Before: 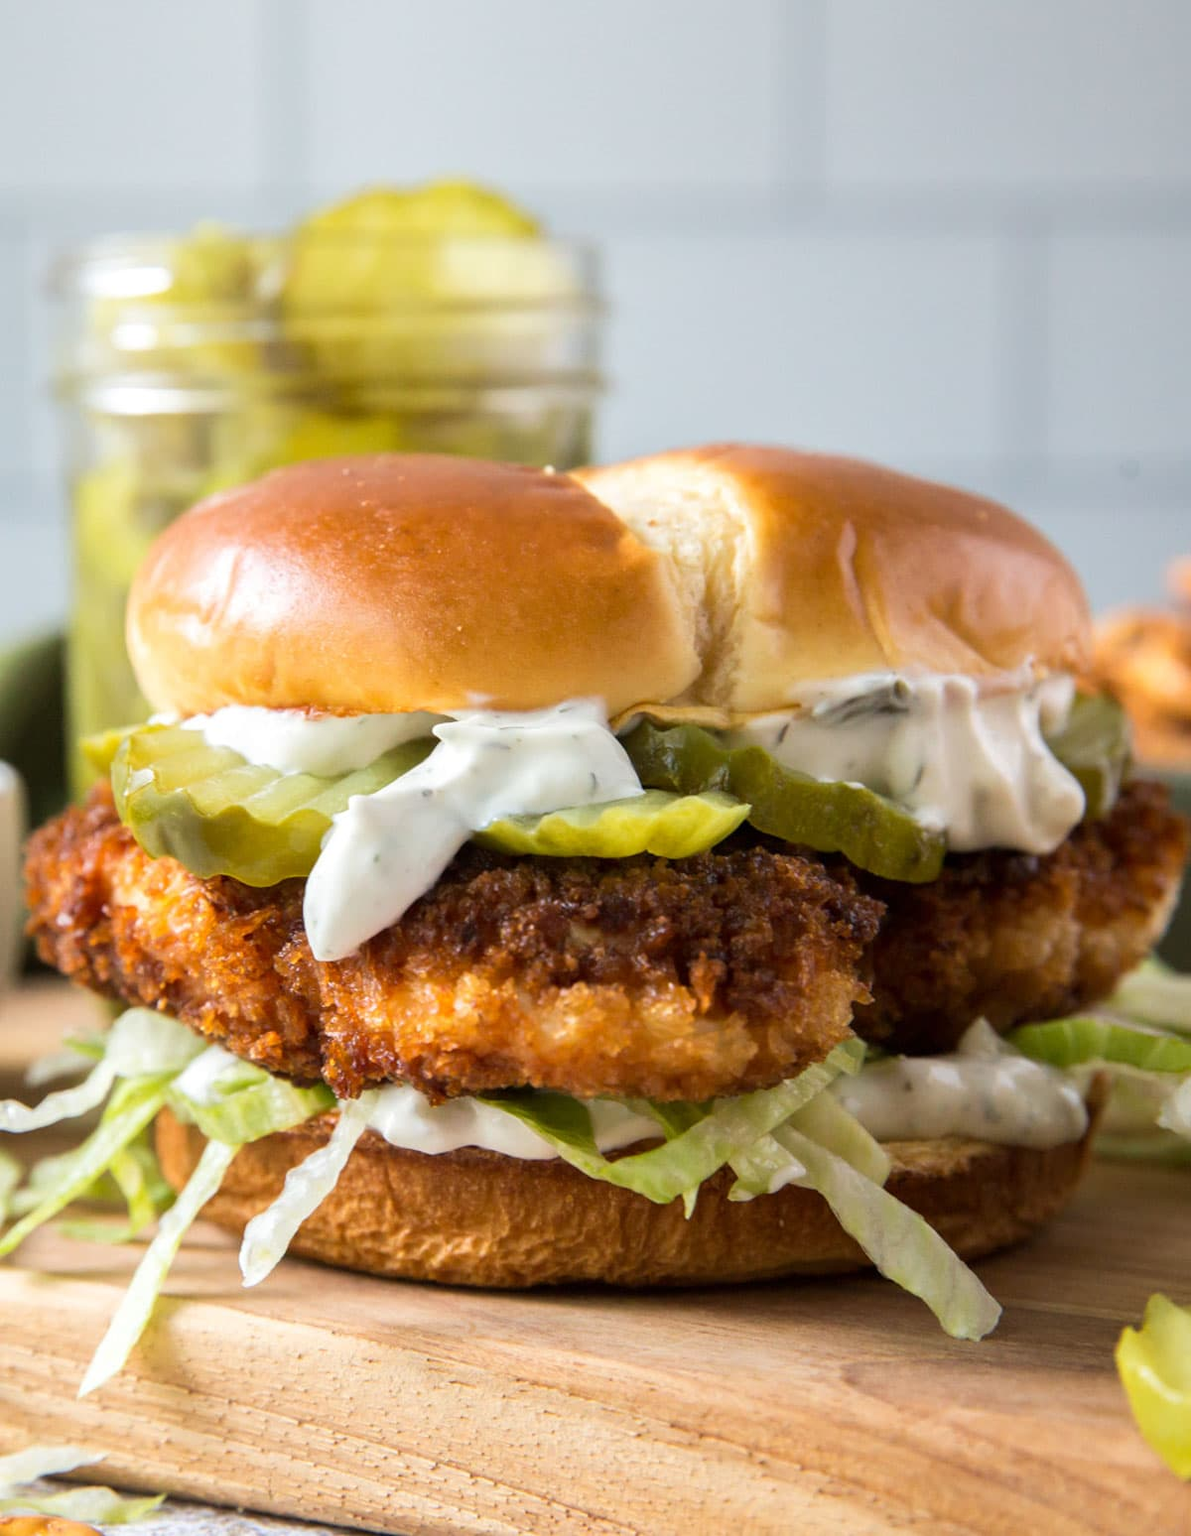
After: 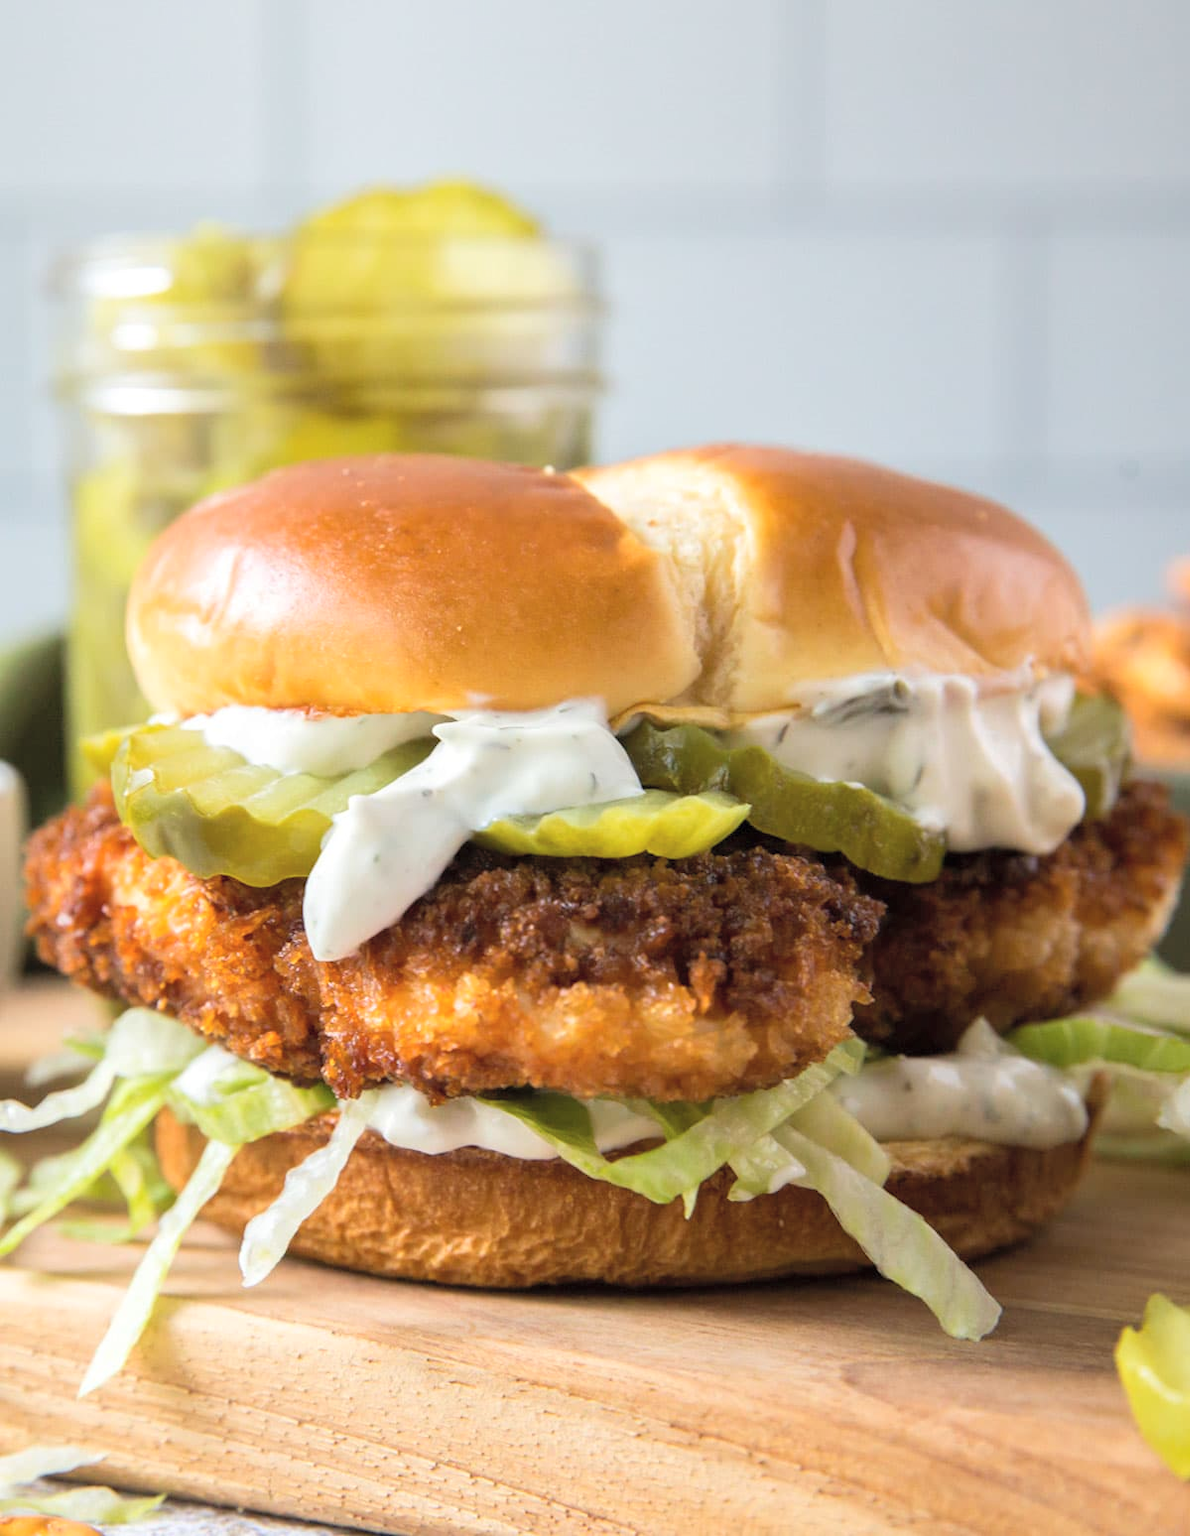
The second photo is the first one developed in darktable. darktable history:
contrast brightness saturation: brightness 0.129
